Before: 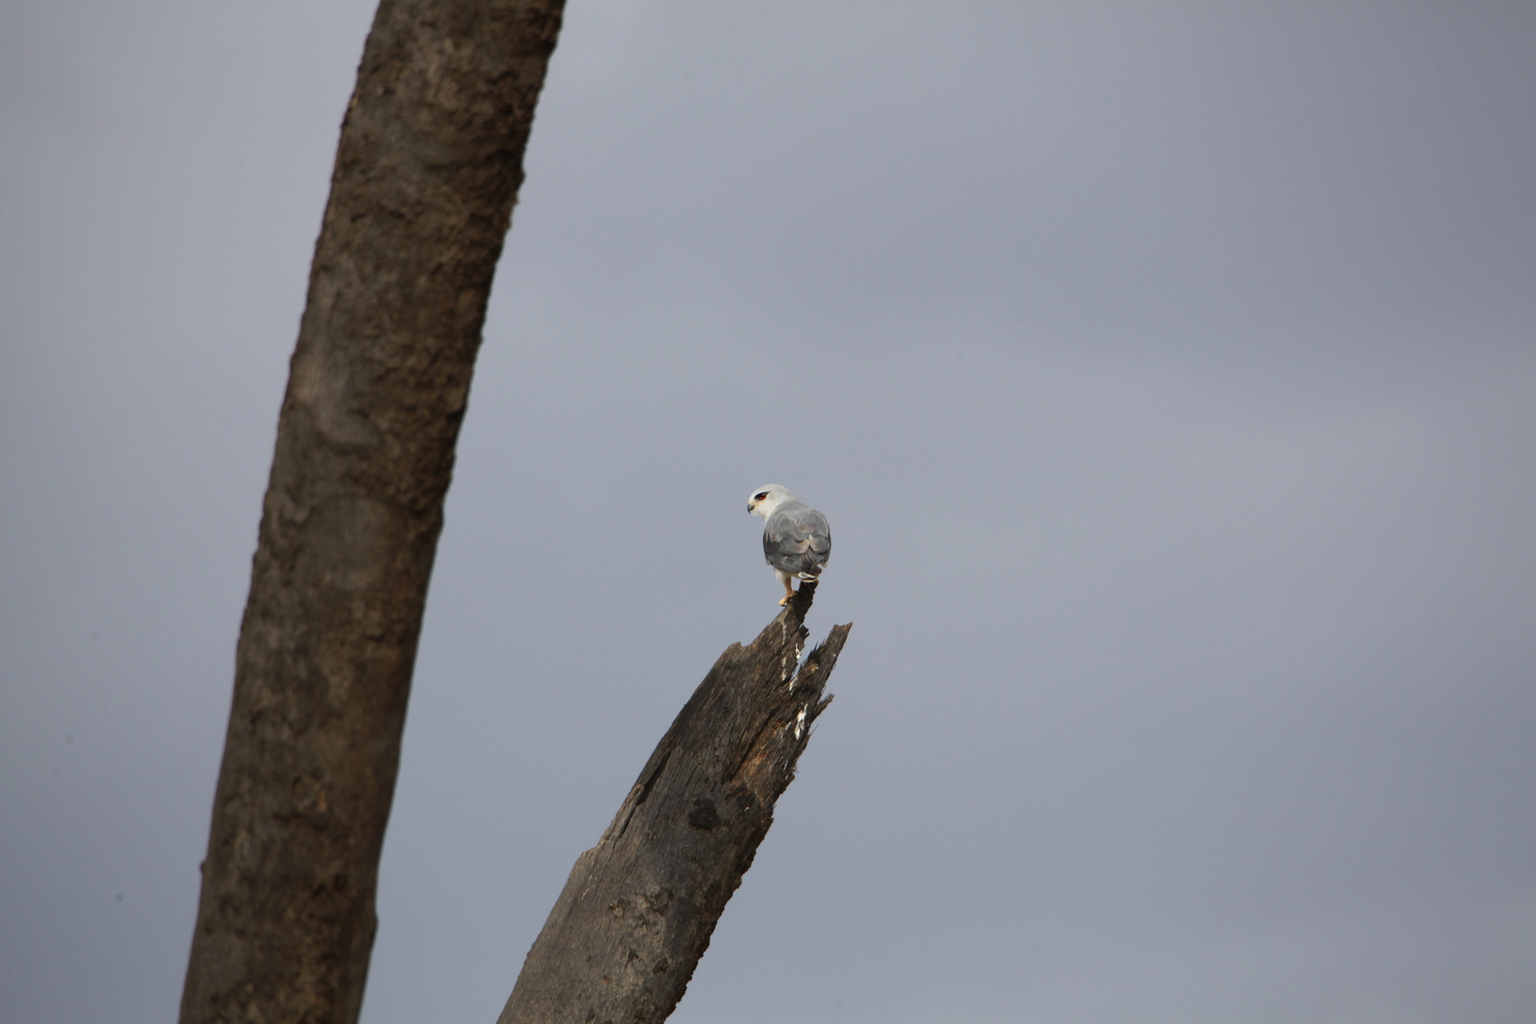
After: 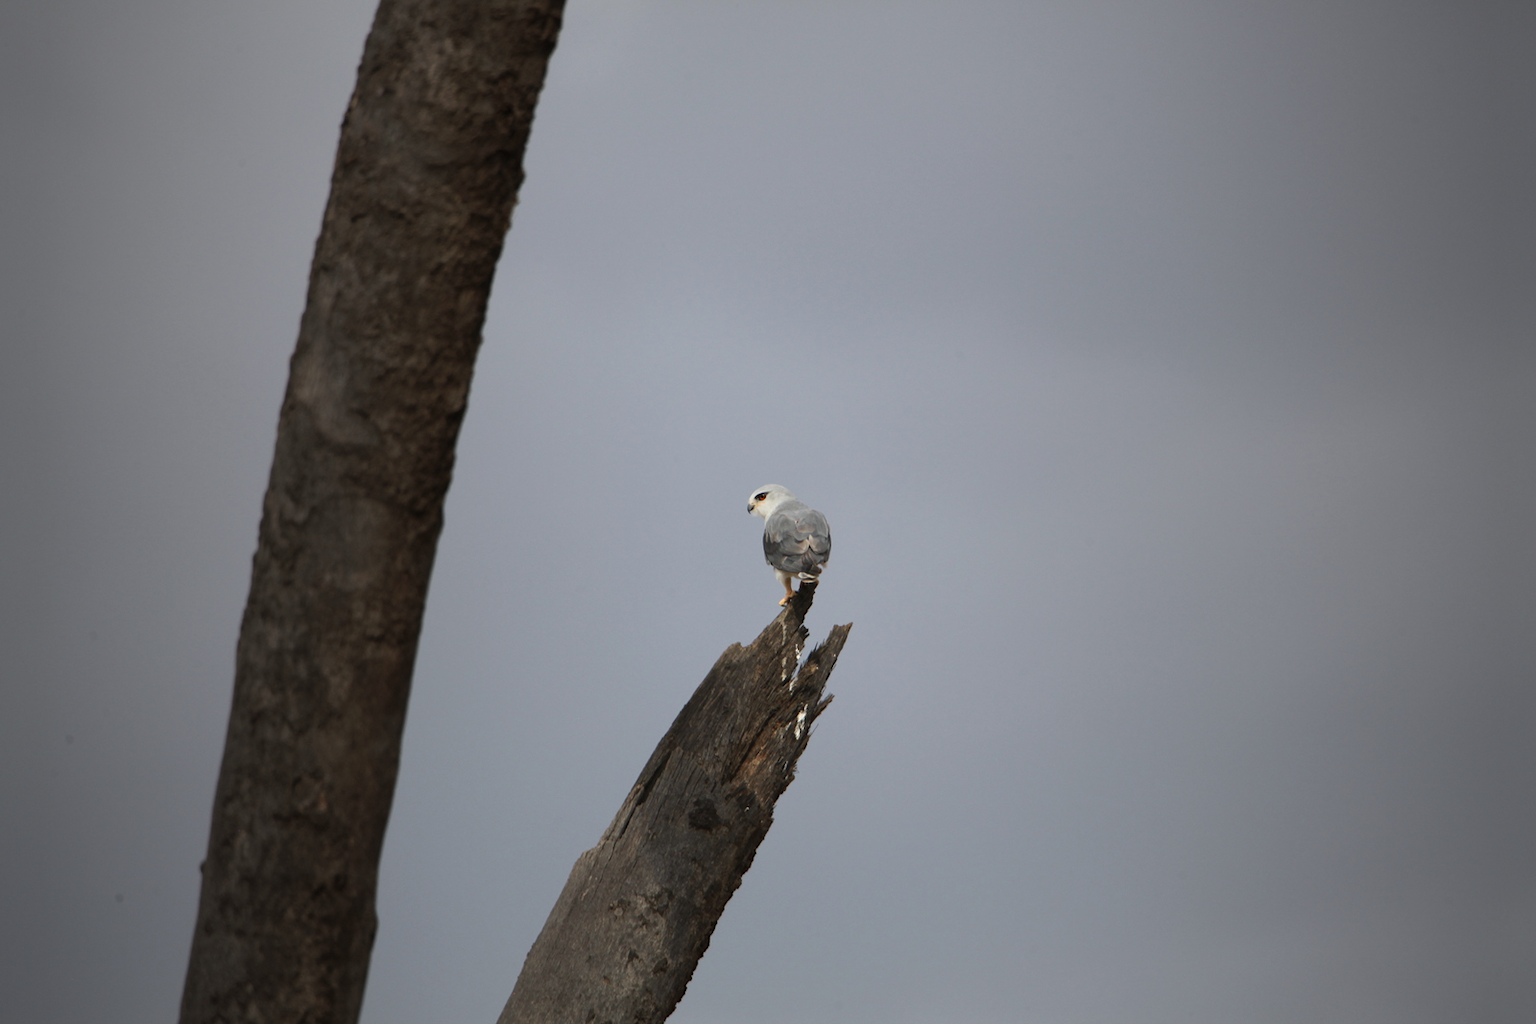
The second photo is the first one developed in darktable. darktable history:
vignetting: fall-off start 17.4%, fall-off radius 137.6%, width/height ratio 0.615, shape 0.601, unbound false
